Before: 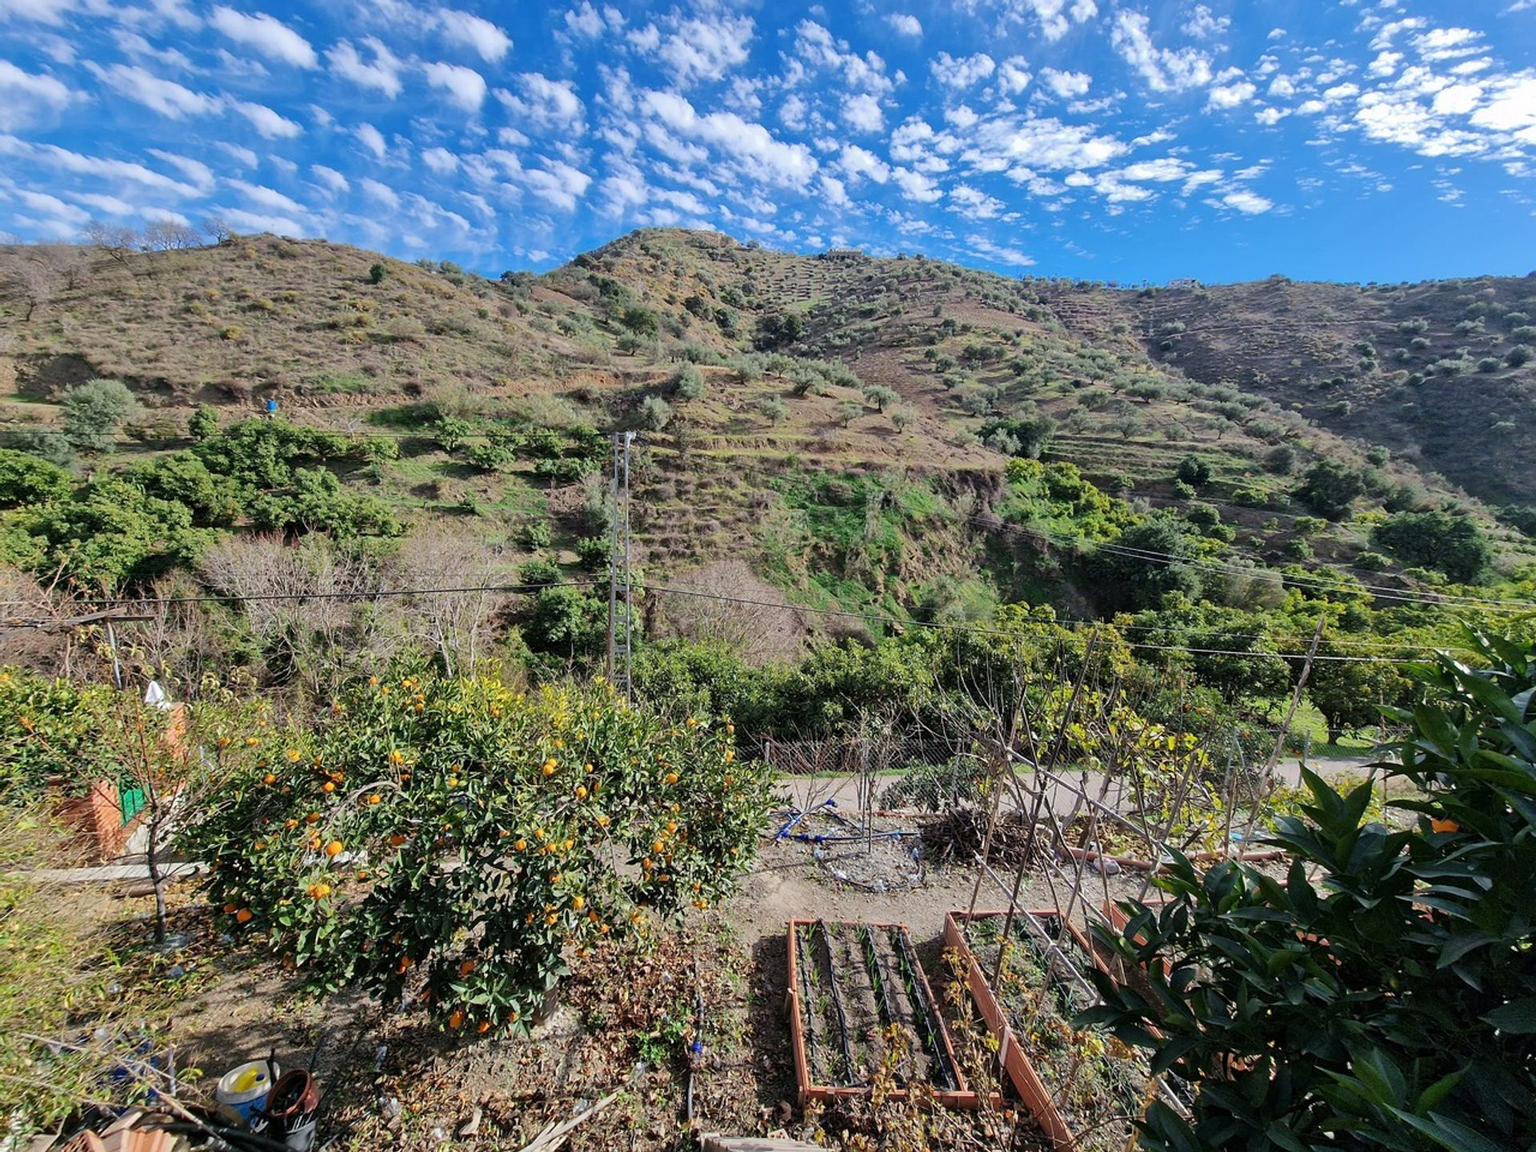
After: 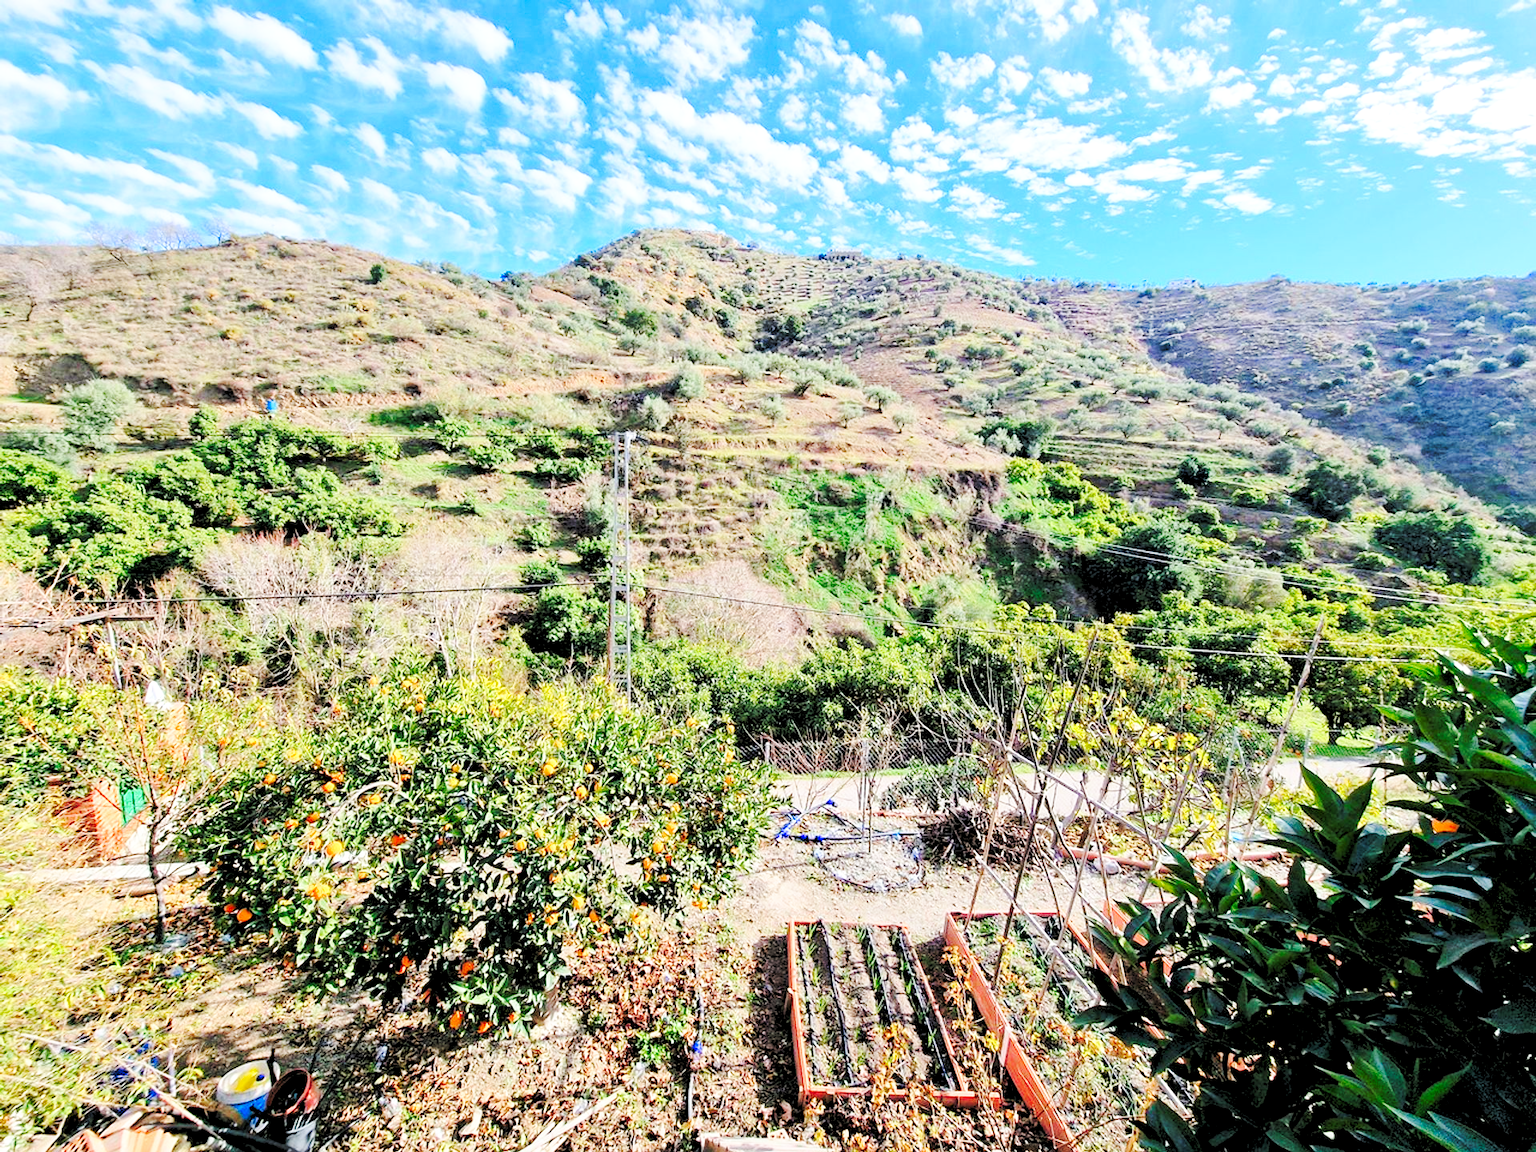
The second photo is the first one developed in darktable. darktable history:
levels: levels [0.072, 0.414, 0.976]
base curve: curves: ch0 [(0, 0) (0.032, 0.037) (0.105, 0.228) (0.435, 0.76) (0.856, 0.983) (1, 1)], preserve colors none
